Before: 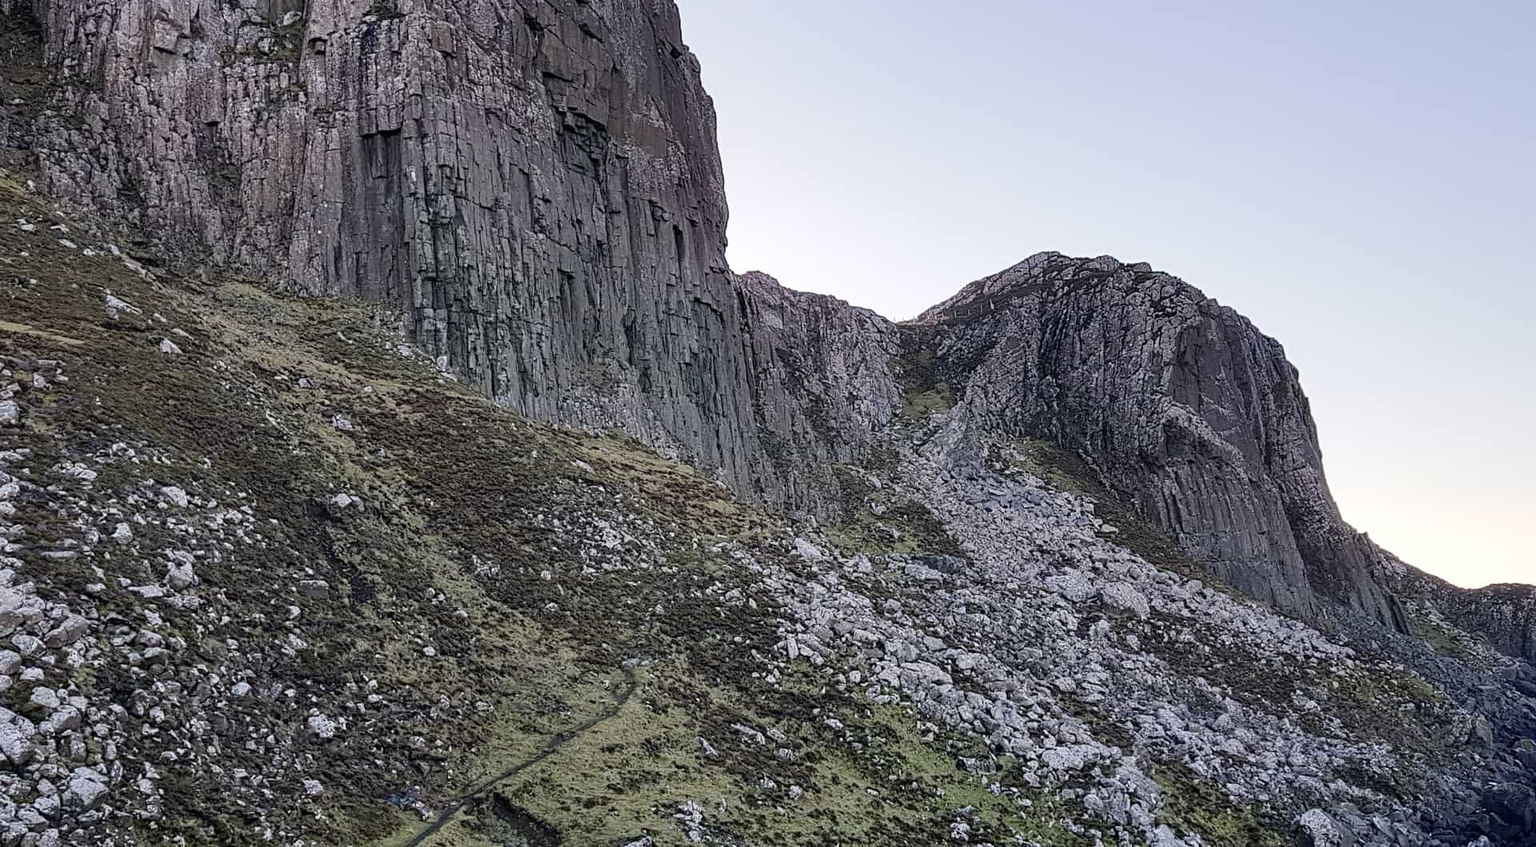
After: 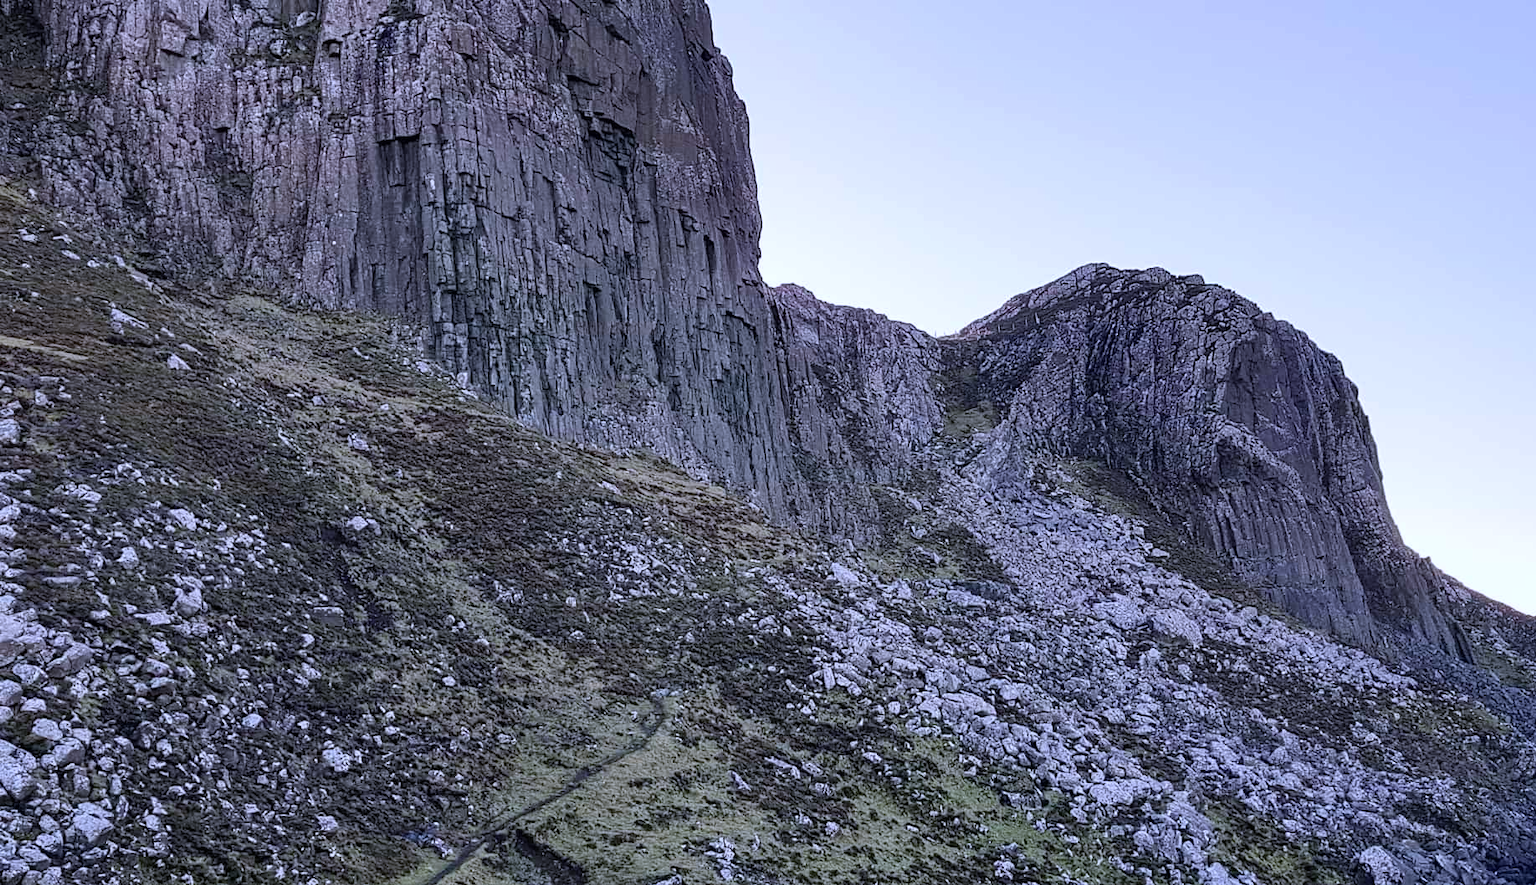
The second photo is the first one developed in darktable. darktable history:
color calibration: illuminant as shot in camera, x 0.377, y 0.393, temperature 4203.89 K
crop: right 4.359%, bottom 0.045%
